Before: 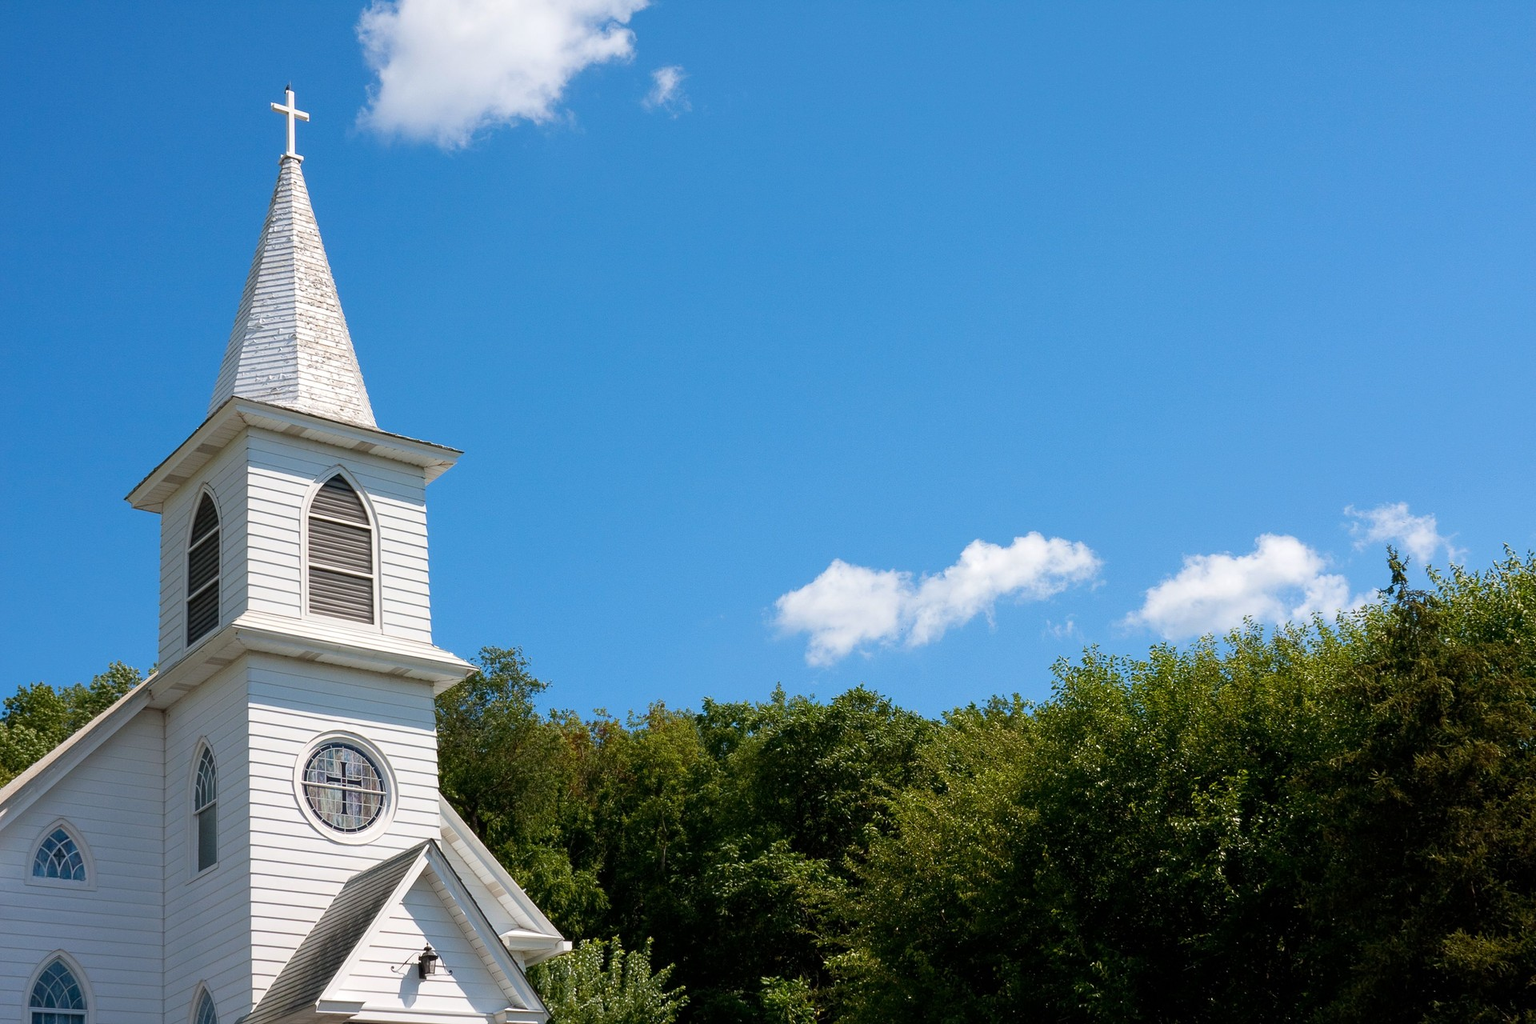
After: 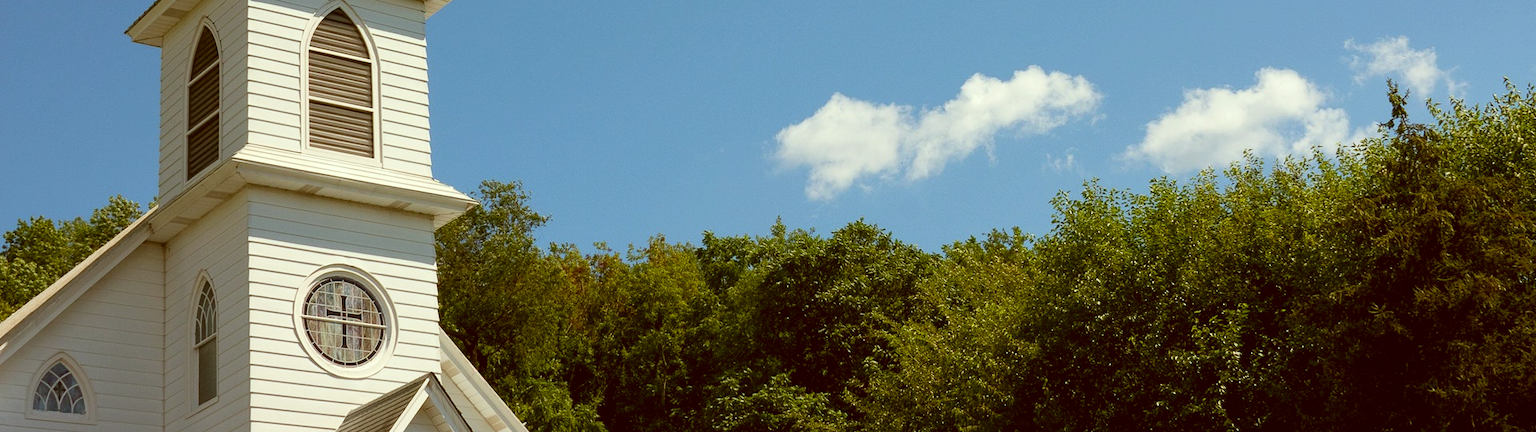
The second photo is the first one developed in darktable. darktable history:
crop: top 45.586%, bottom 12.195%
color correction: highlights a* -5.23, highlights b* 9.8, shadows a* 9.55, shadows b* 24.71
